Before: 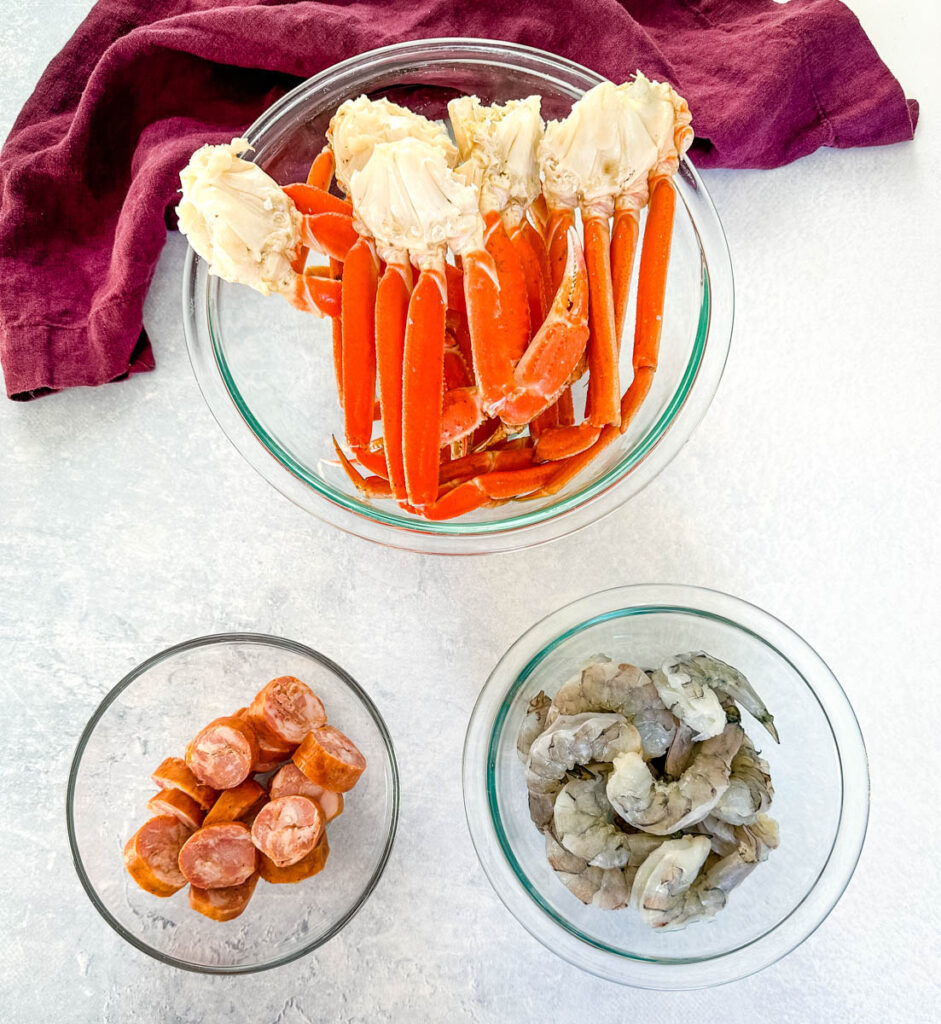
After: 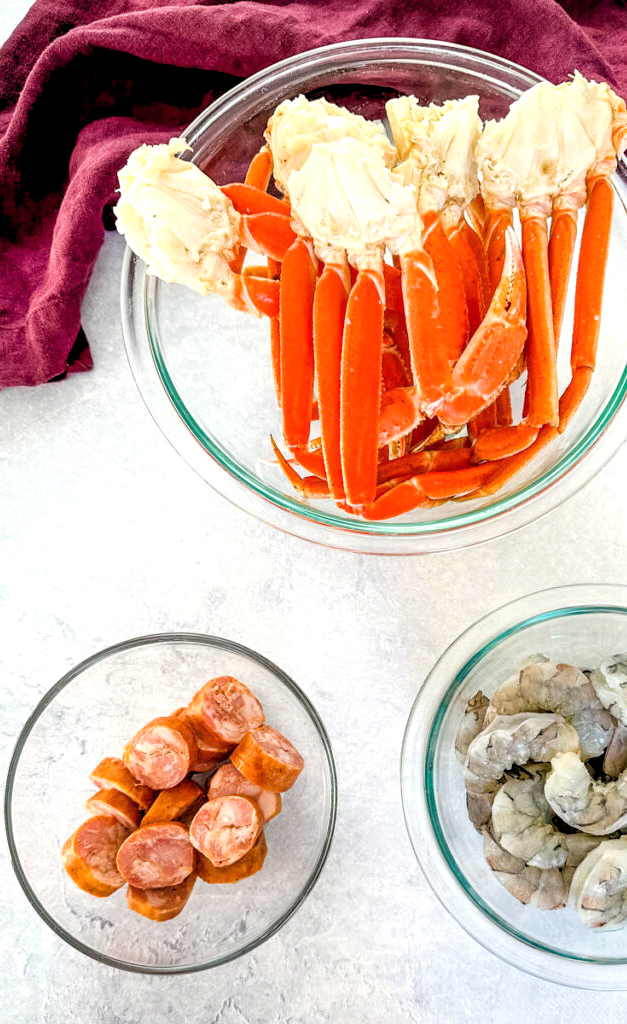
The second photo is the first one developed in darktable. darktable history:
crop and rotate: left 6.617%, right 26.717%
rgb levels: levels [[0.01, 0.419, 0.839], [0, 0.5, 1], [0, 0.5, 1]]
